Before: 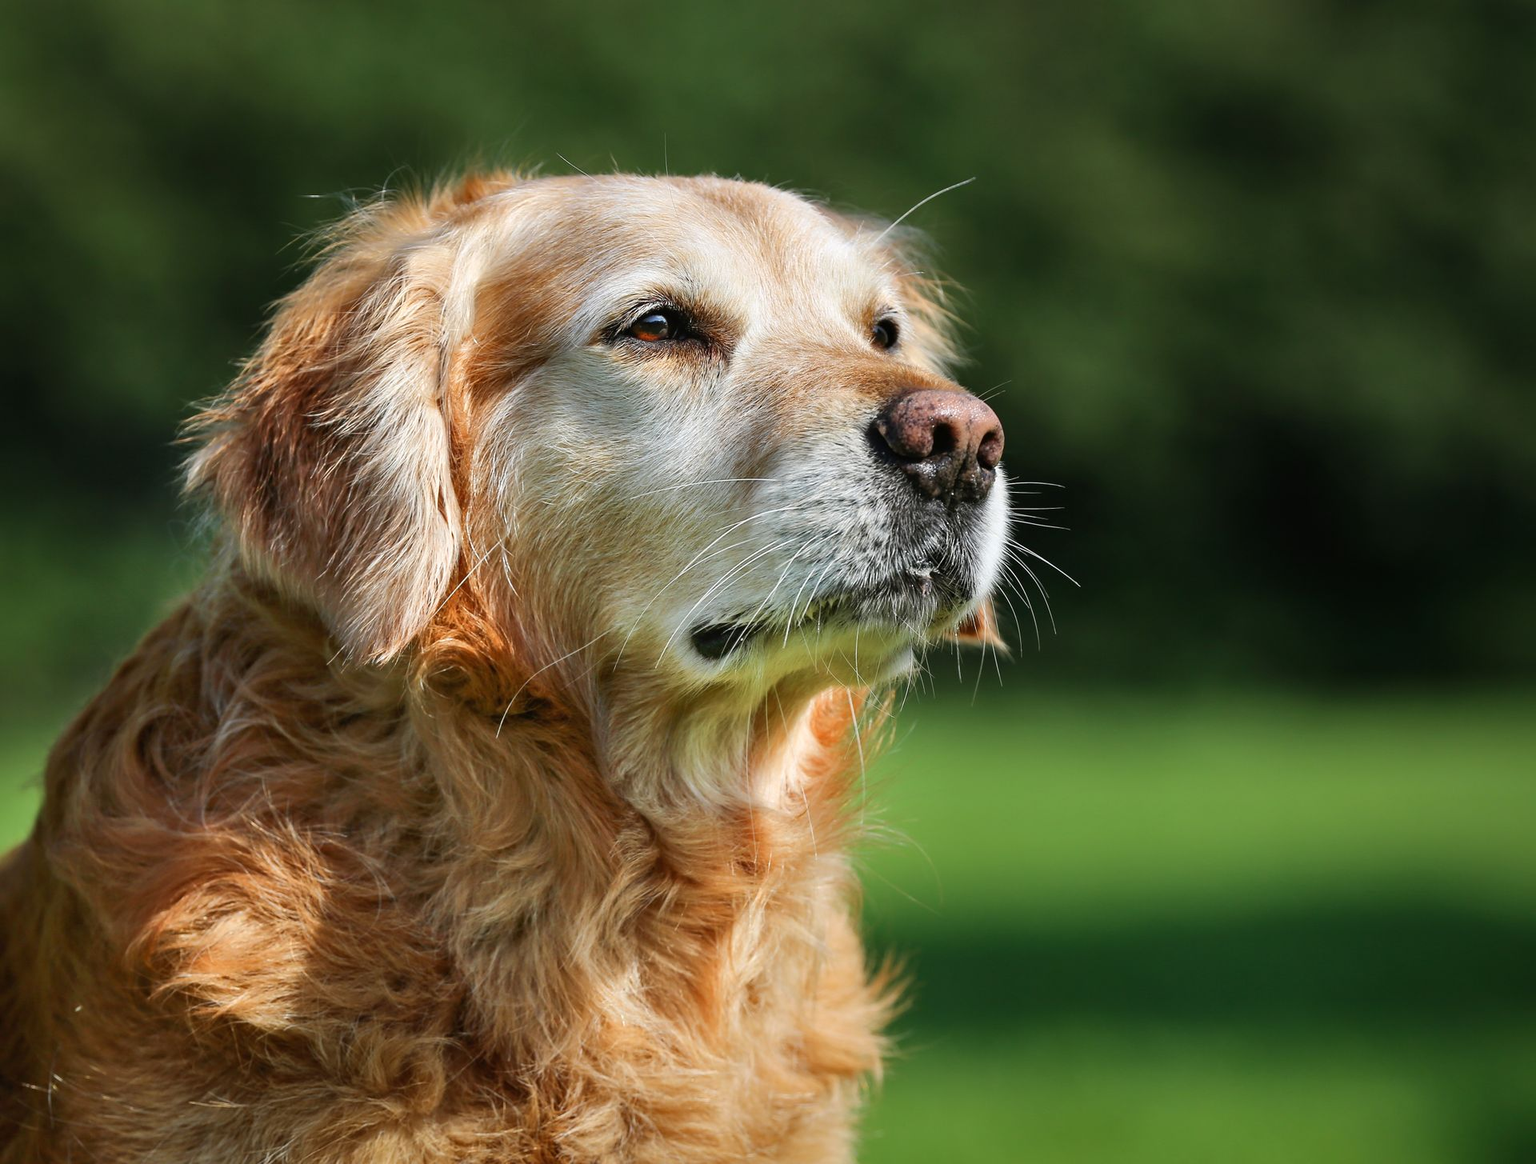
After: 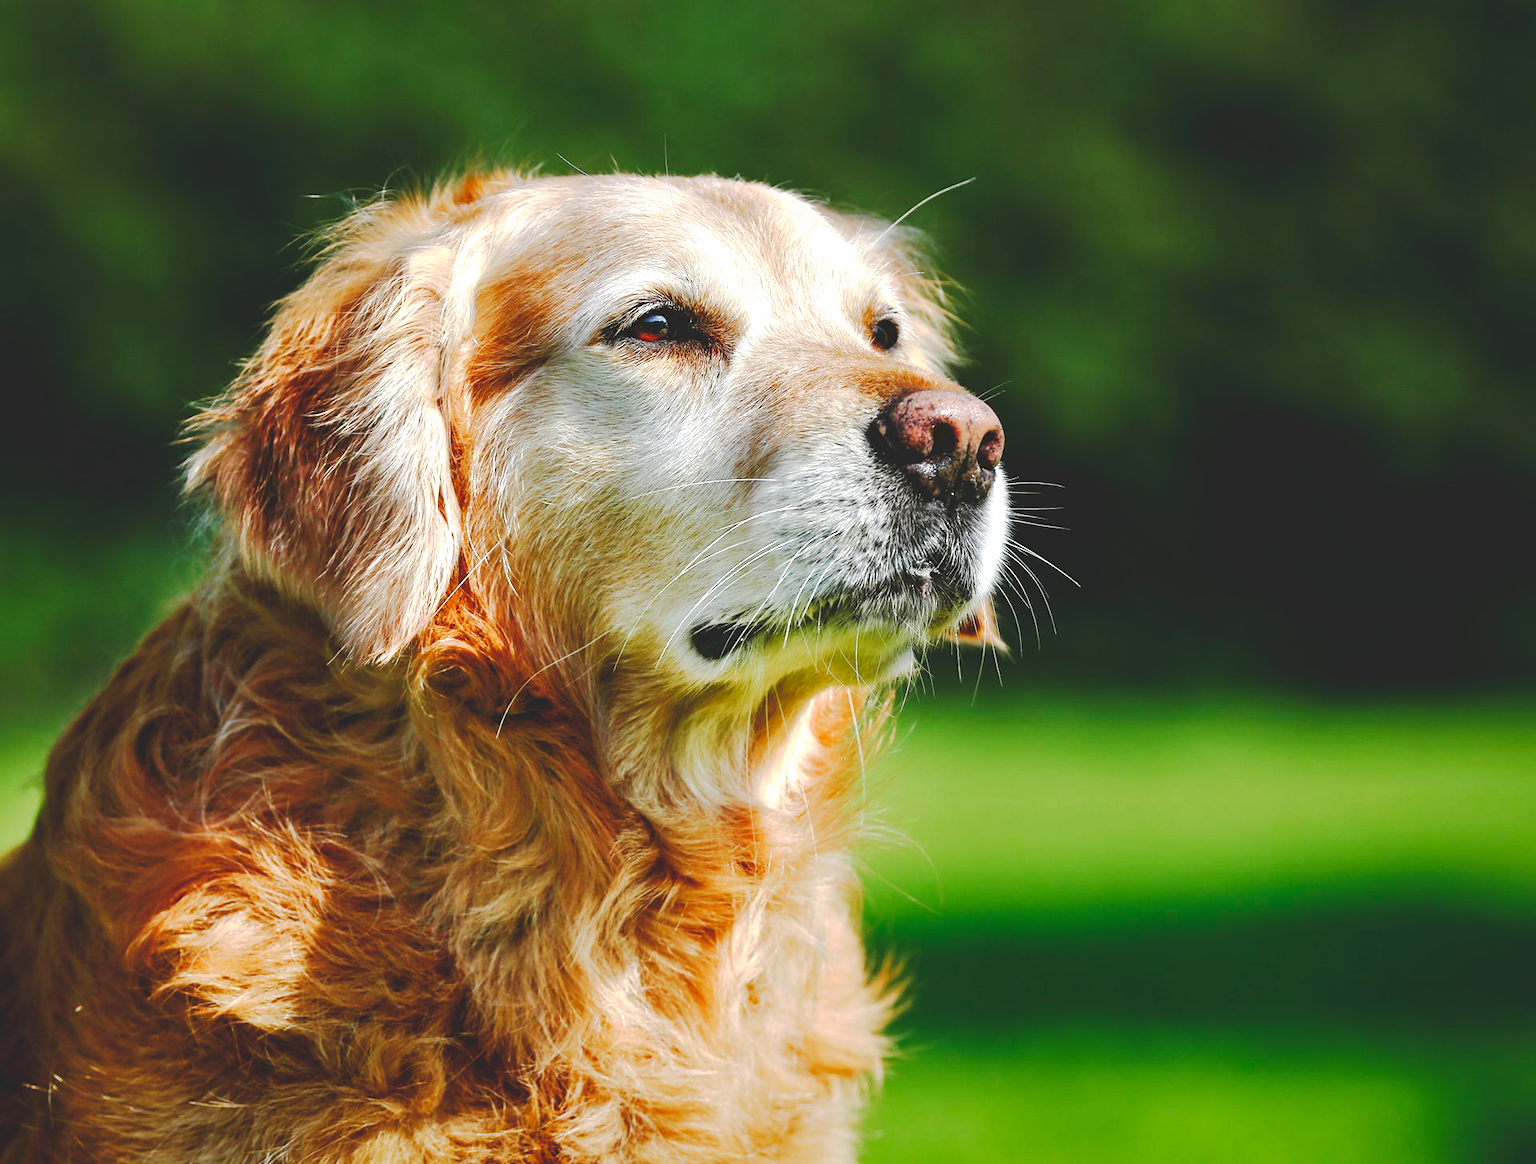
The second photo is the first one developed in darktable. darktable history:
color balance rgb: perceptual saturation grading › global saturation 20%, perceptual saturation grading › highlights -50%, perceptual saturation grading › shadows 30%, perceptual brilliance grading › global brilliance 10%, perceptual brilliance grading › shadows 15%
tone curve: curves: ch0 [(0, 0) (0.003, 0.15) (0.011, 0.151) (0.025, 0.15) (0.044, 0.15) (0.069, 0.151) (0.1, 0.153) (0.136, 0.16) (0.177, 0.183) (0.224, 0.21) (0.277, 0.253) (0.335, 0.309) (0.399, 0.389) (0.468, 0.479) (0.543, 0.58) (0.623, 0.677) (0.709, 0.747) (0.801, 0.808) (0.898, 0.87) (1, 1)], preserve colors none
